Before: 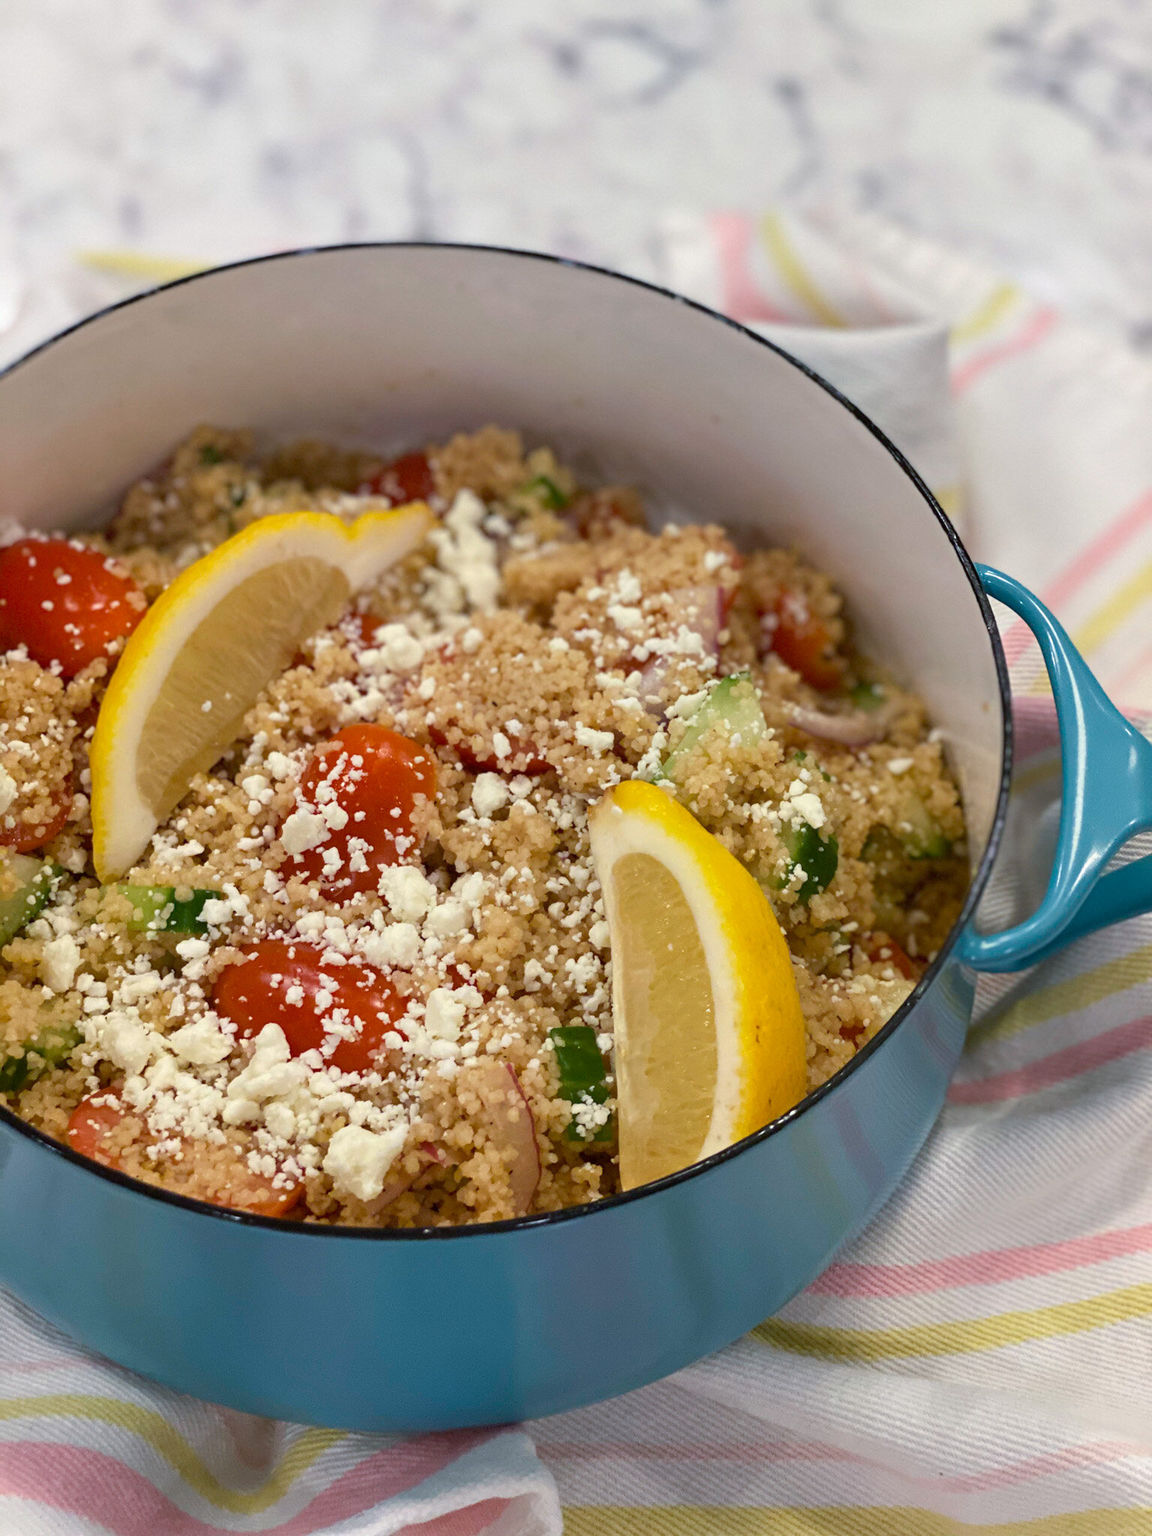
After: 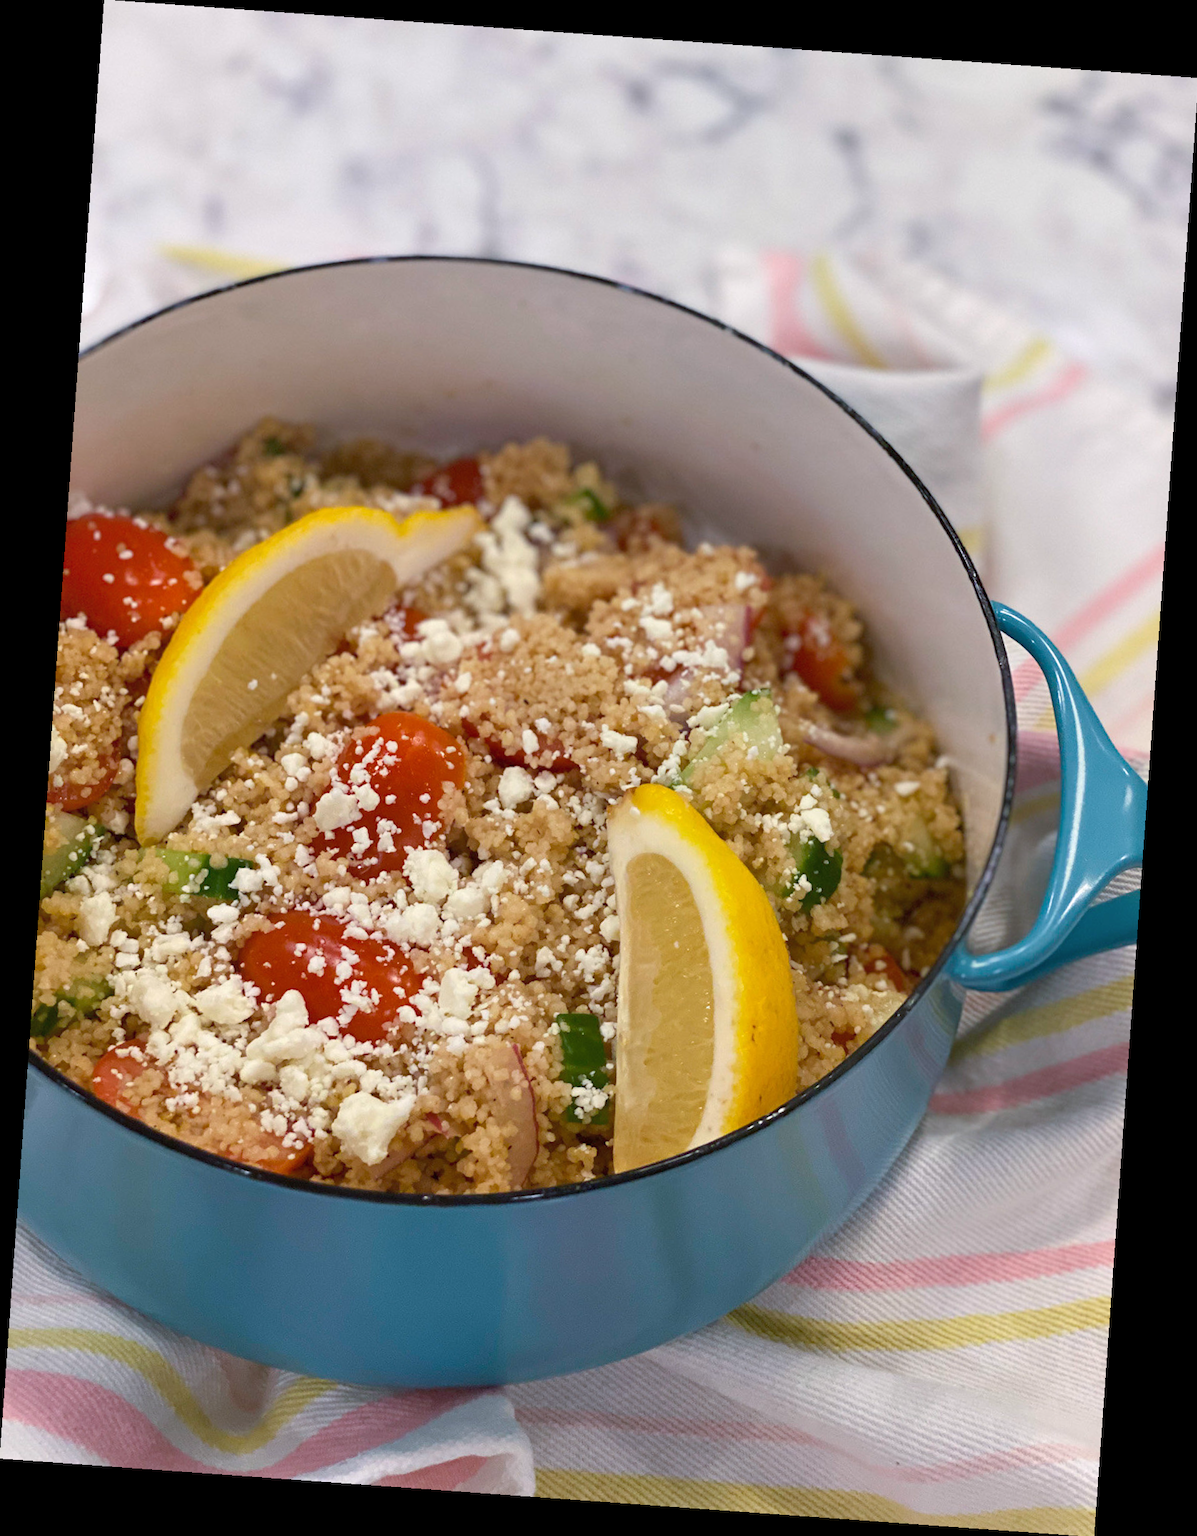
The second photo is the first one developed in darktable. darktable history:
rotate and perspective: rotation 4.1°, automatic cropping off
shadows and highlights: shadows 43.06, highlights 6.94
white balance: red 1.009, blue 1.027
